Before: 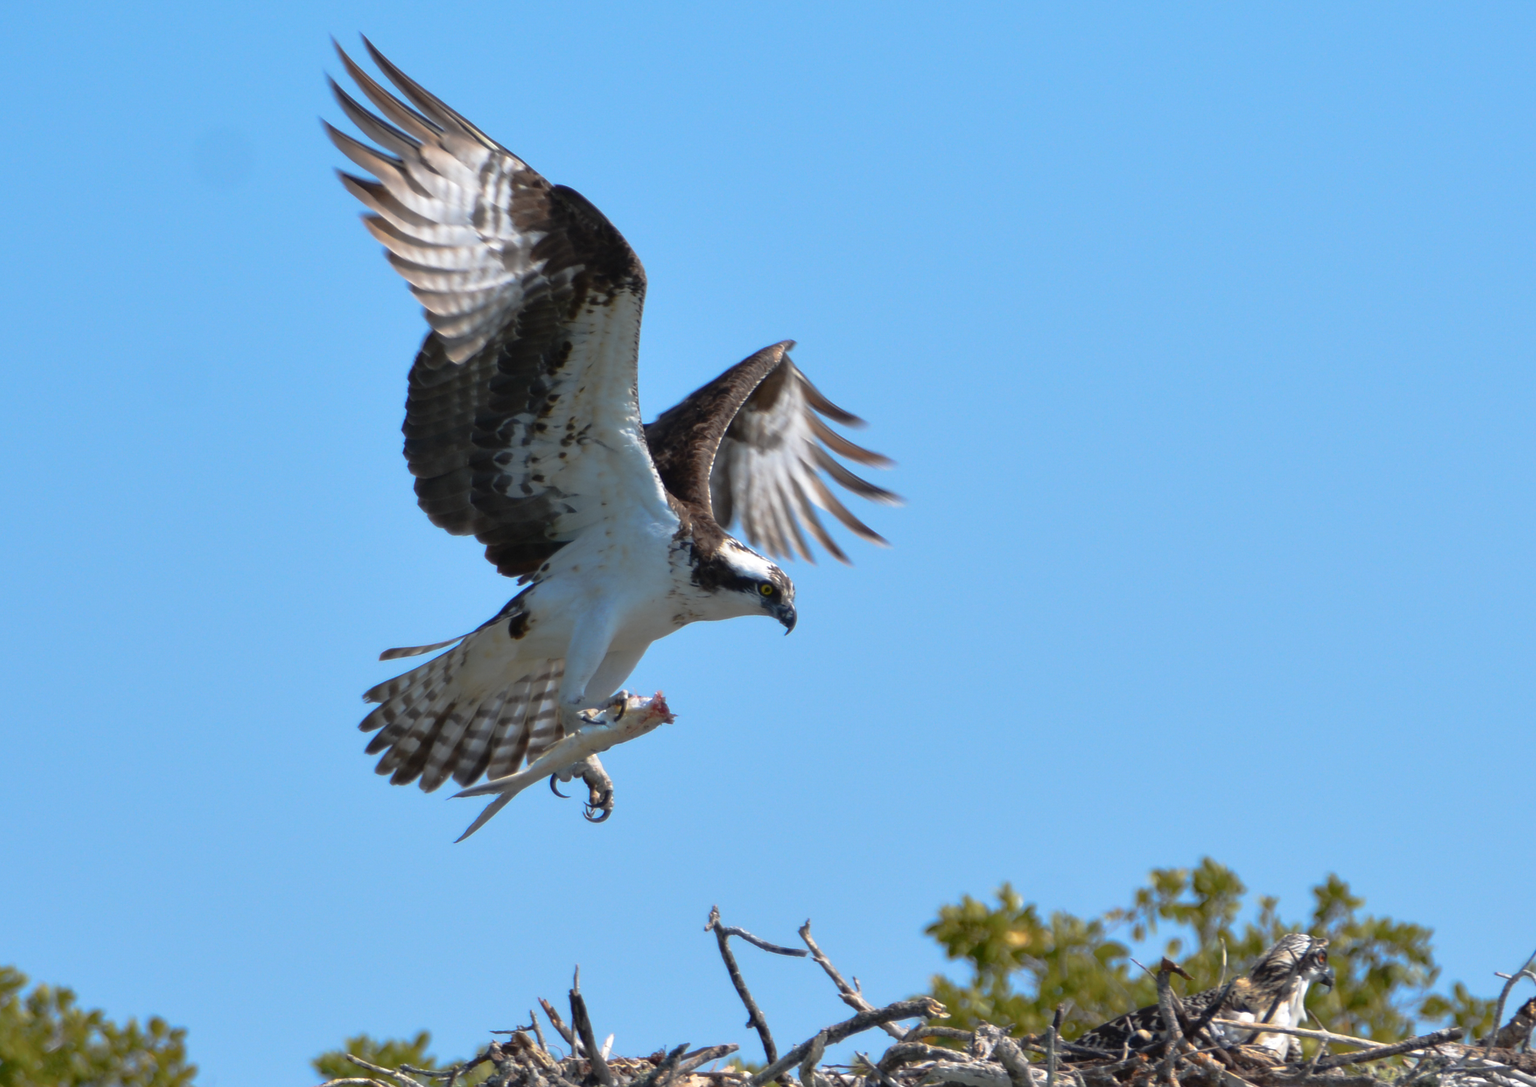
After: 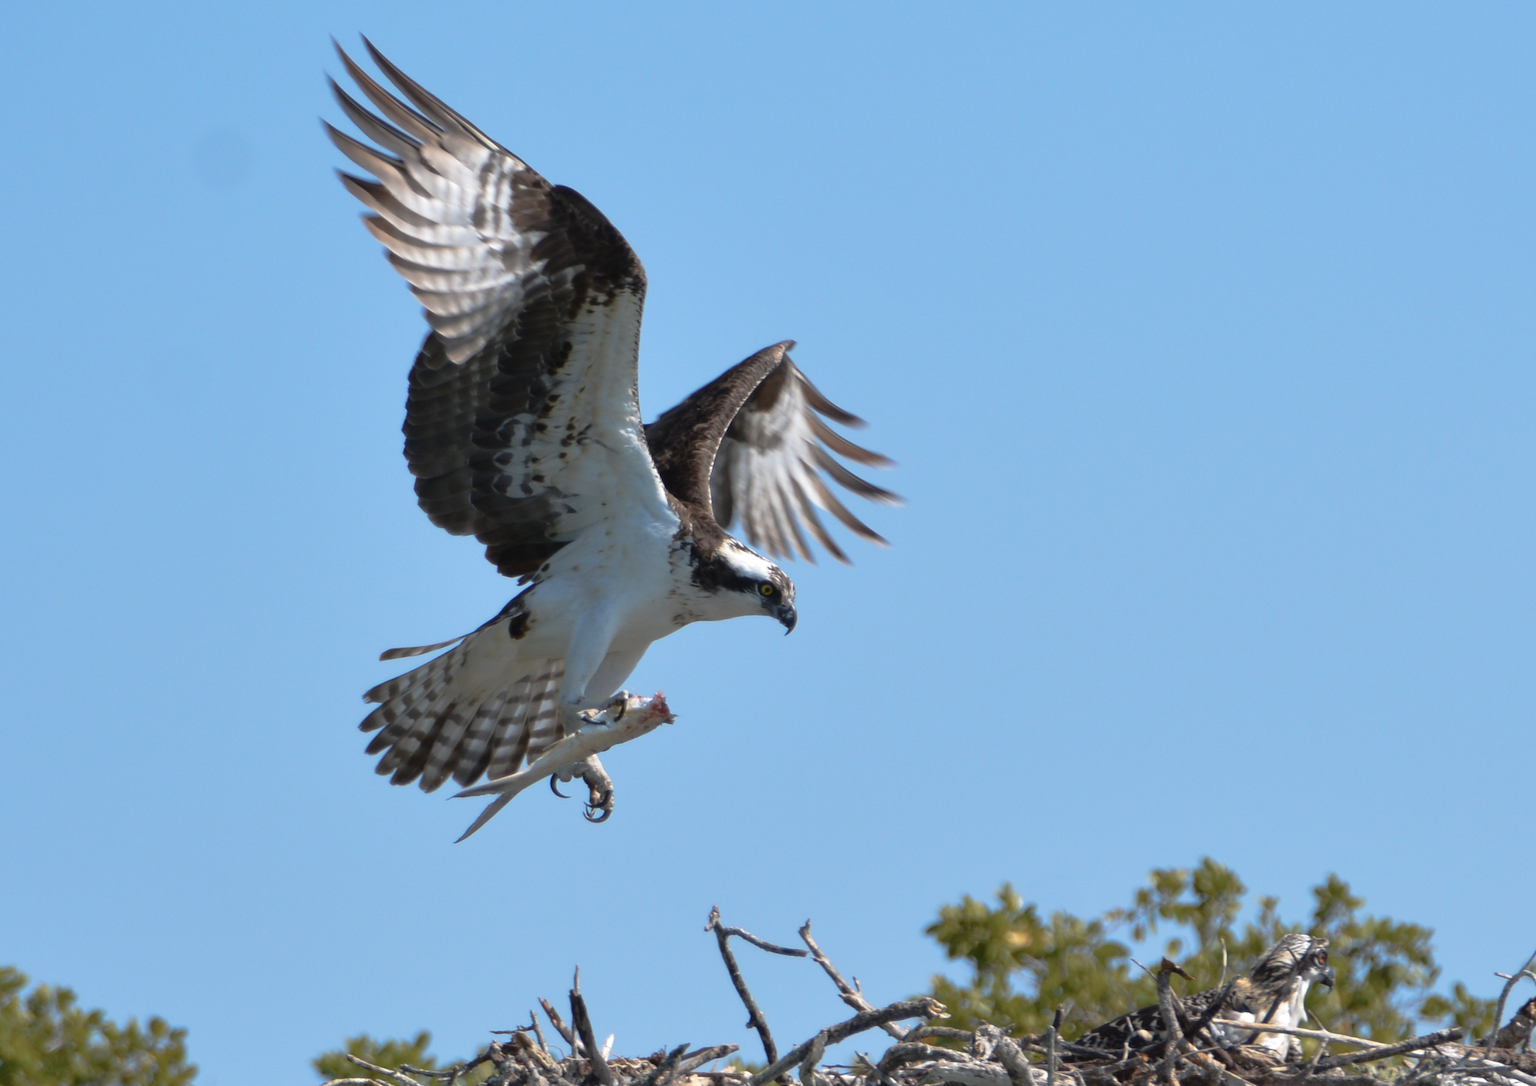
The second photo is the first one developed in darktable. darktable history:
color correction: highlights b* -0.022, saturation 0.822
